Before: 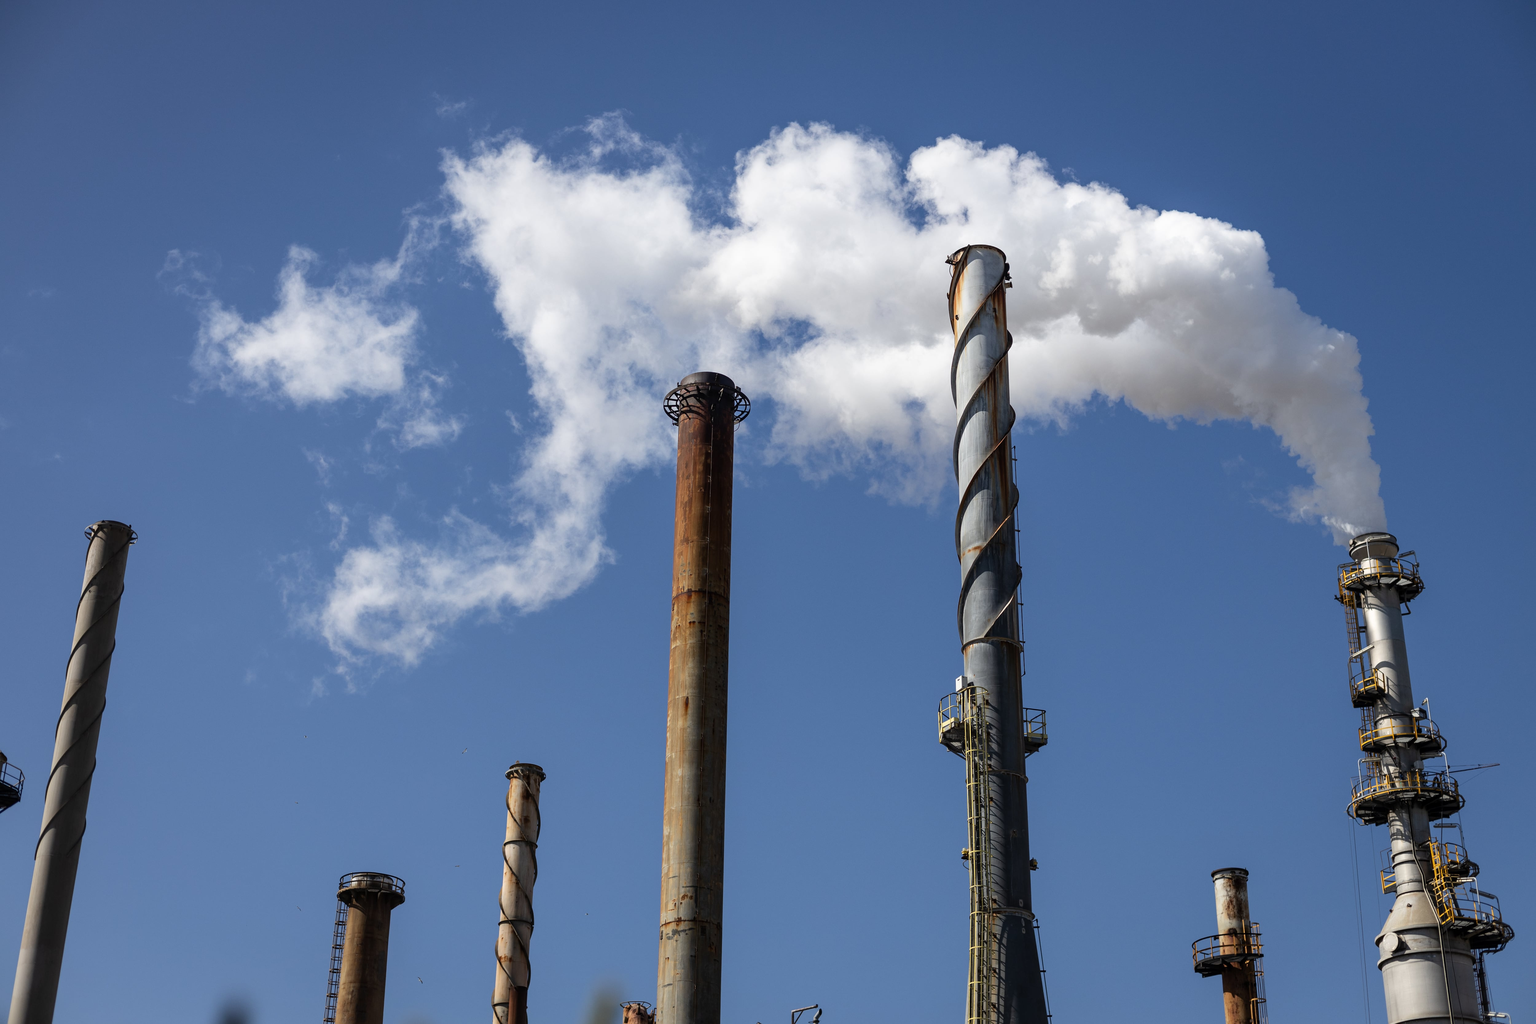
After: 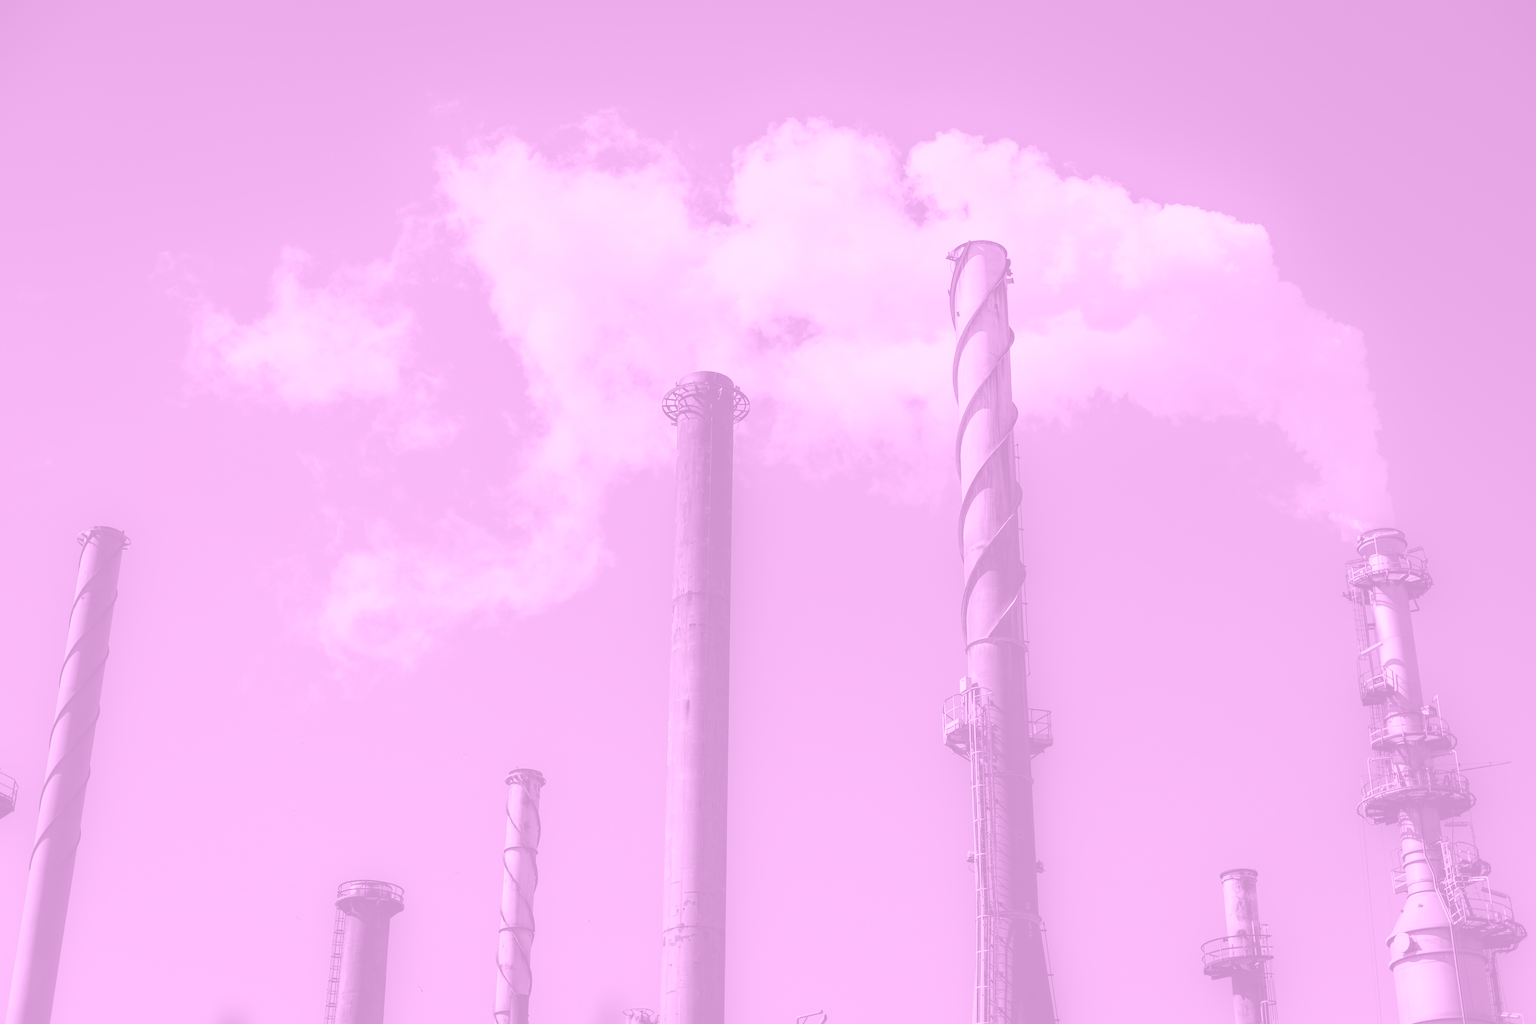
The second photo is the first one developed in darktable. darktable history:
rotate and perspective: rotation -0.45°, automatic cropping original format, crop left 0.008, crop right 0.992, crop top 0.012, crop bottom 0.988
colorize: hue 331.2°, saturation 75%, source mix 30.28%, lightness 70.52%, version 1
shadows and highlights: shadows -88.03, highlights -35.45, shadows color adjustment 99.15%, highlights color adjustment 0%, soften with gaussian
tone equalizer: on, module defaults
